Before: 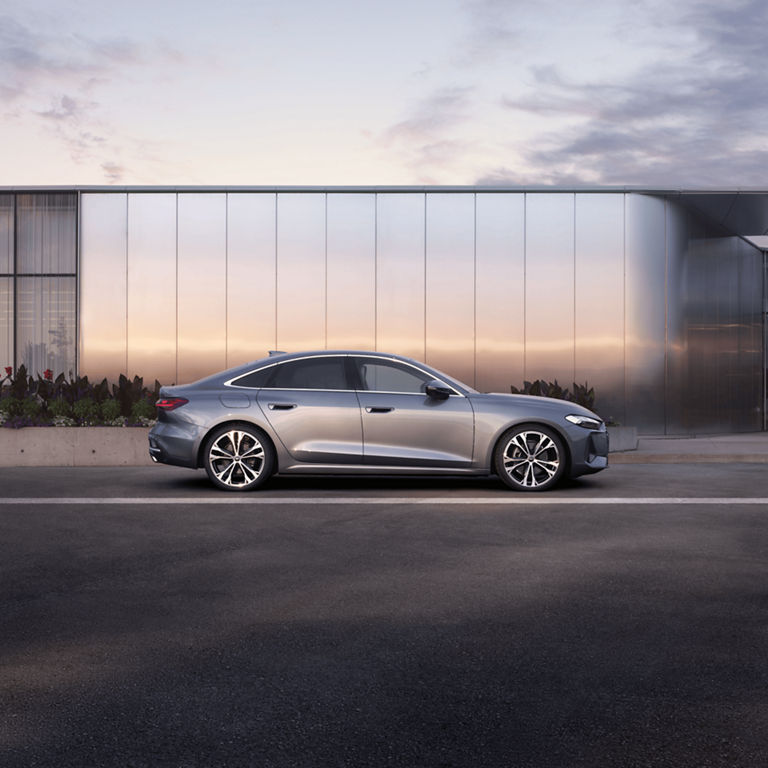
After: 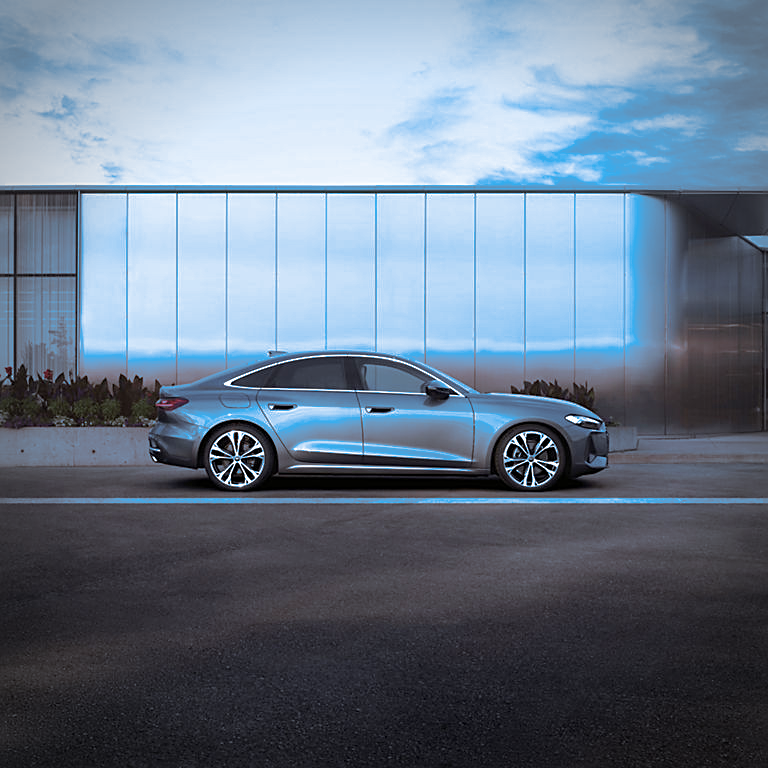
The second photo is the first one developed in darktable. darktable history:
vignetting: on, module defaults
split-toning: shadows › hue 220°, shadows › saturation 0.64, highlights › hue 220°, highlights › saturation 0.64, balance 0, compress 5.22%
sharpen: on, module defaults
exposure: exposure 0.128 EV, compensate highlight preservation false
